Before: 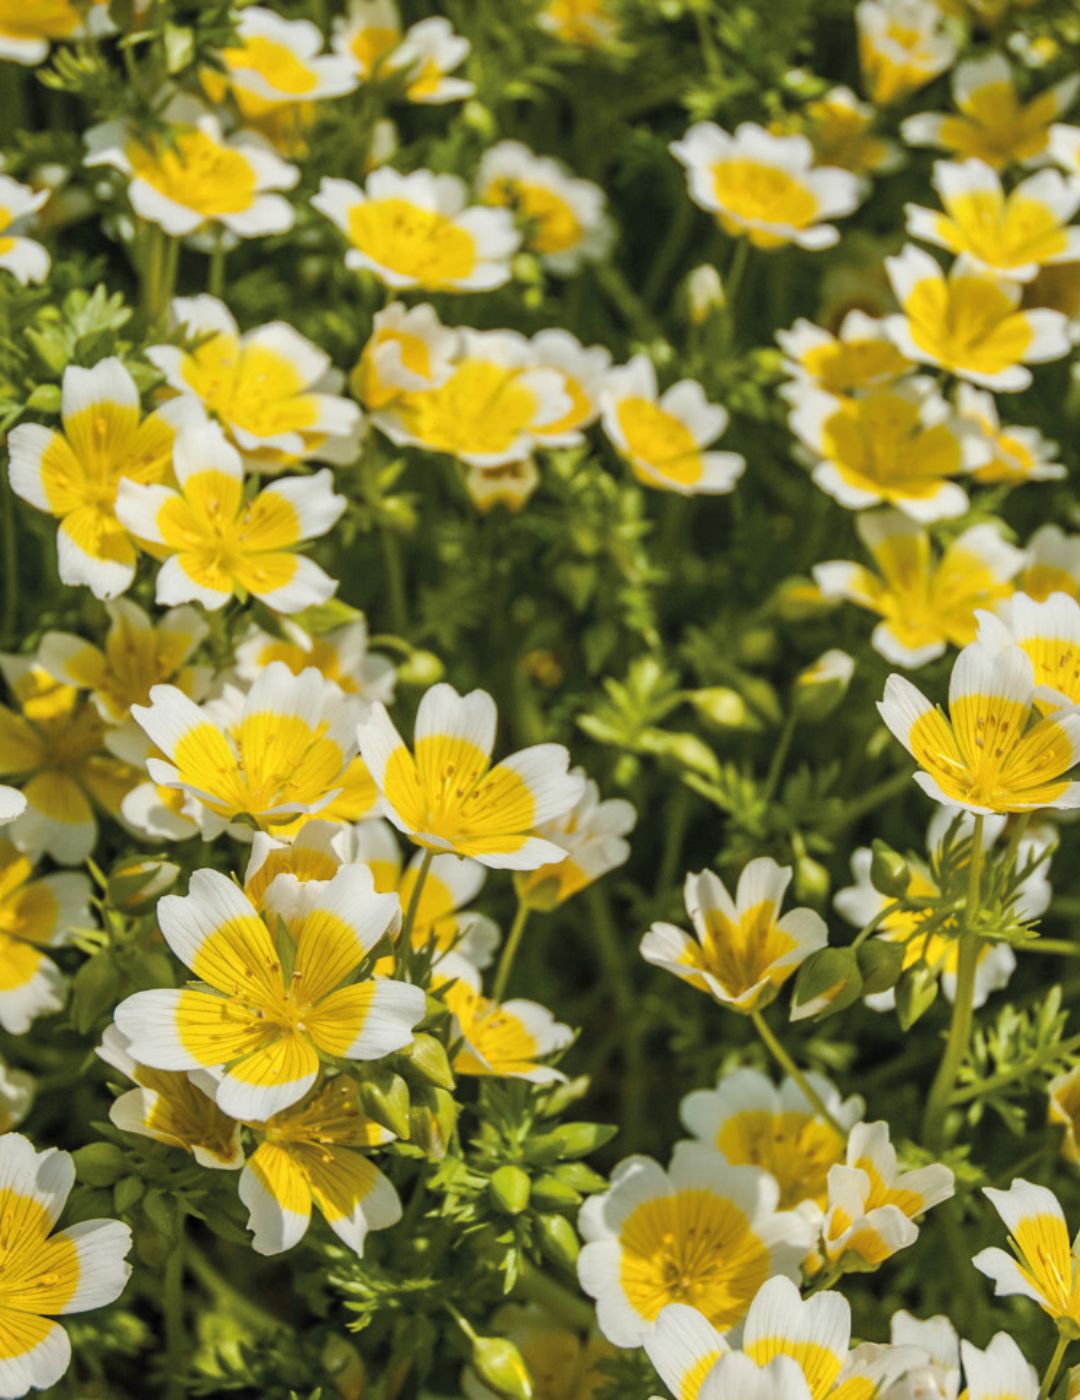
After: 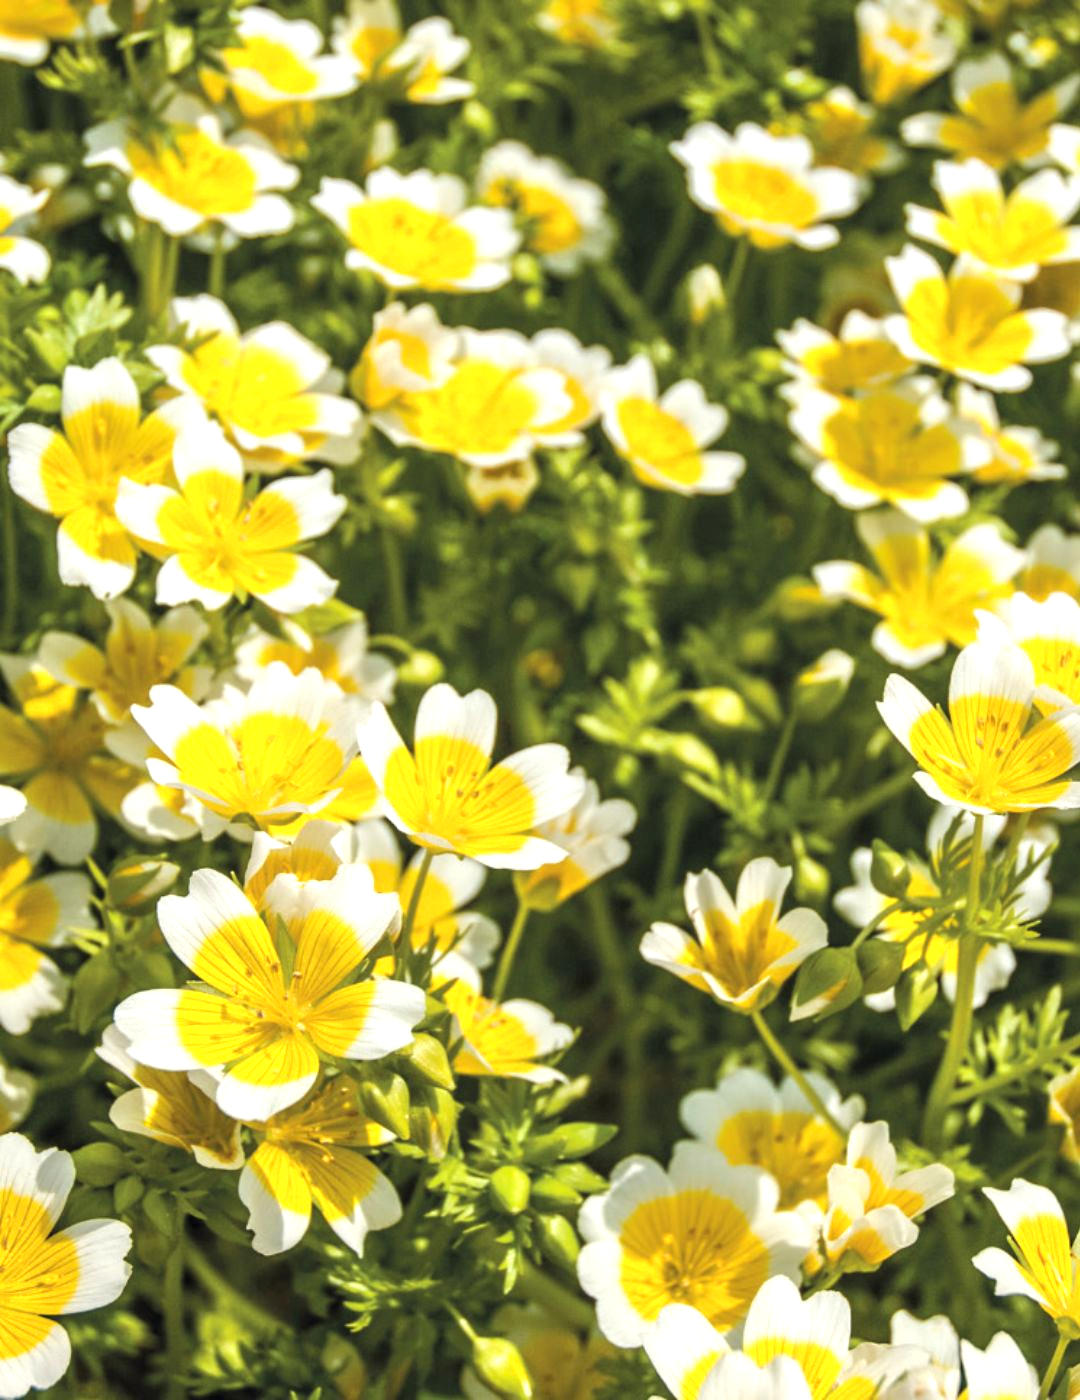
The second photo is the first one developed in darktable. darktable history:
exposure: black level correction 0, exposure 0.692 EV, compensate exposure bias true, compensate highlight preservation false
